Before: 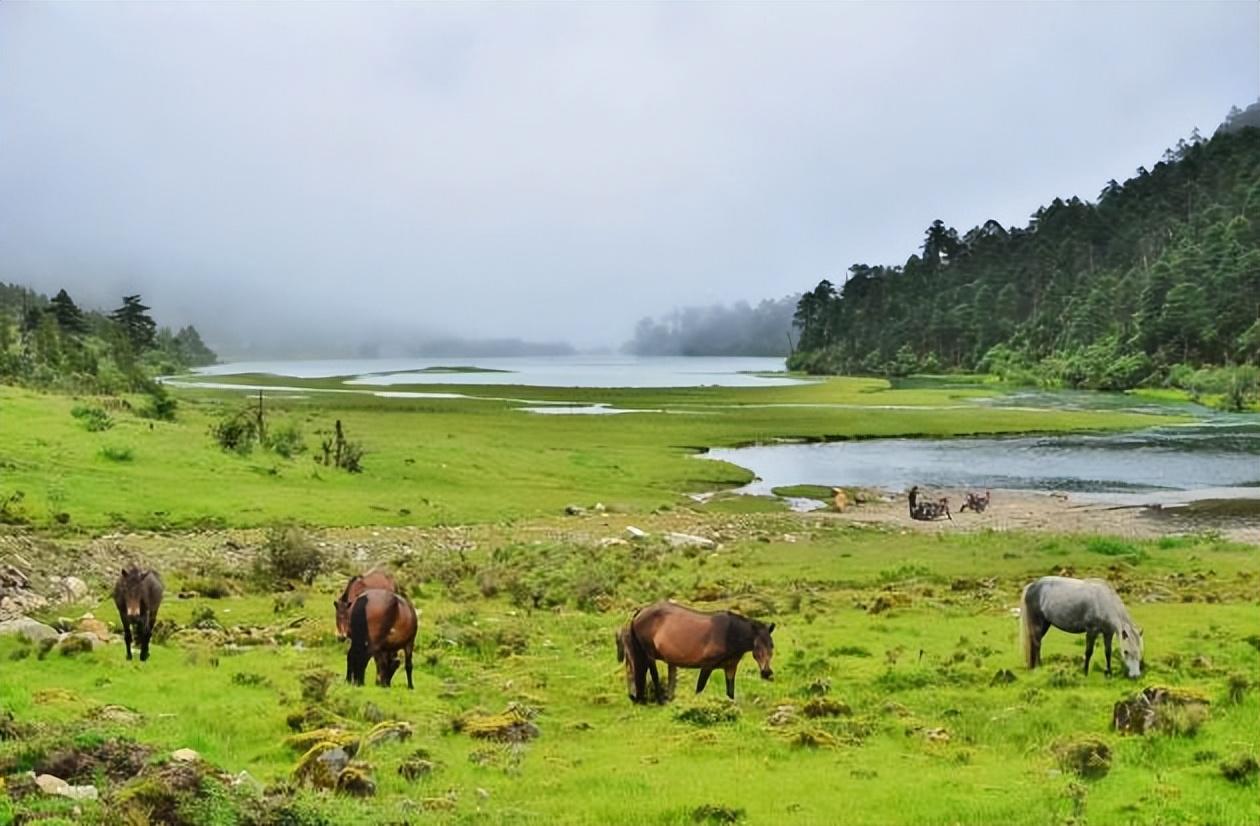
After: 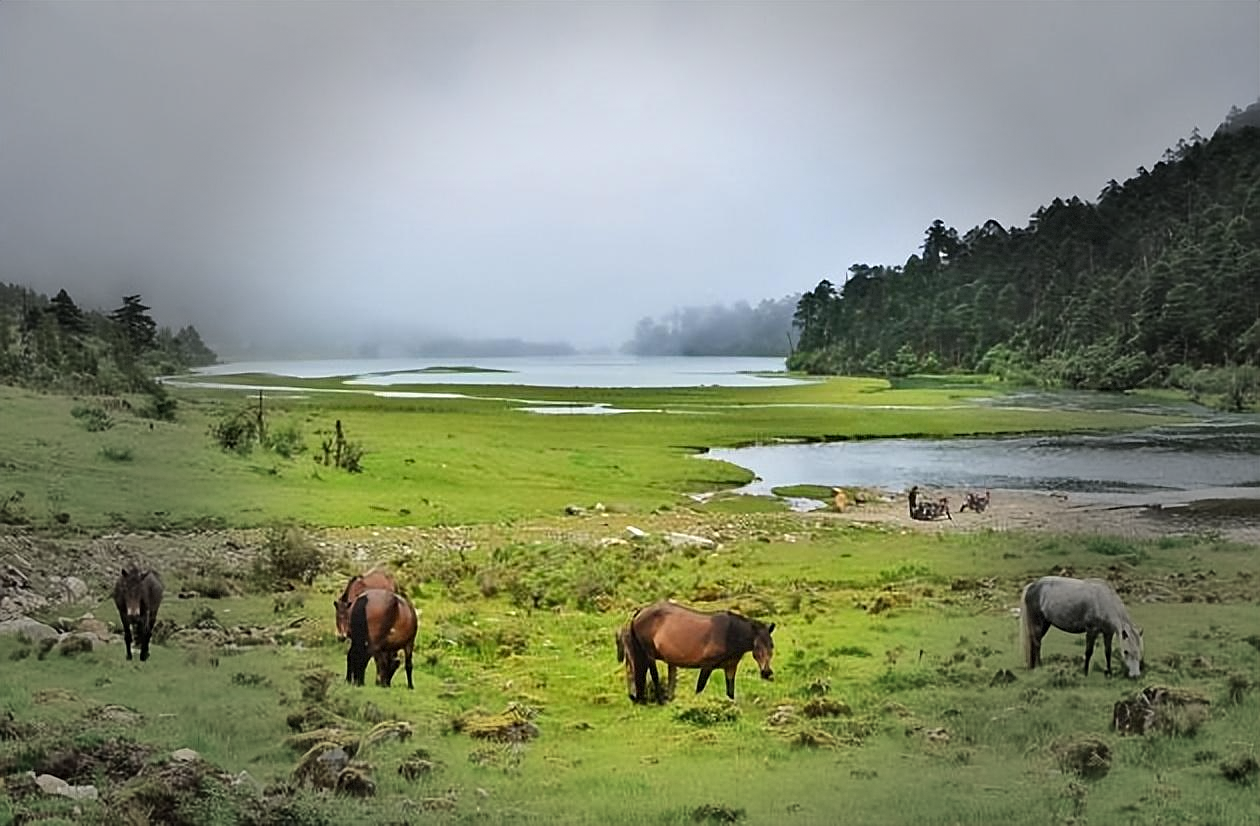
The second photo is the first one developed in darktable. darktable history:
sharpen: on, module defaults
vignetting: fall-off start 40.36%, fall-off radius 40.82%, dithering 8-bit output, unbound false
